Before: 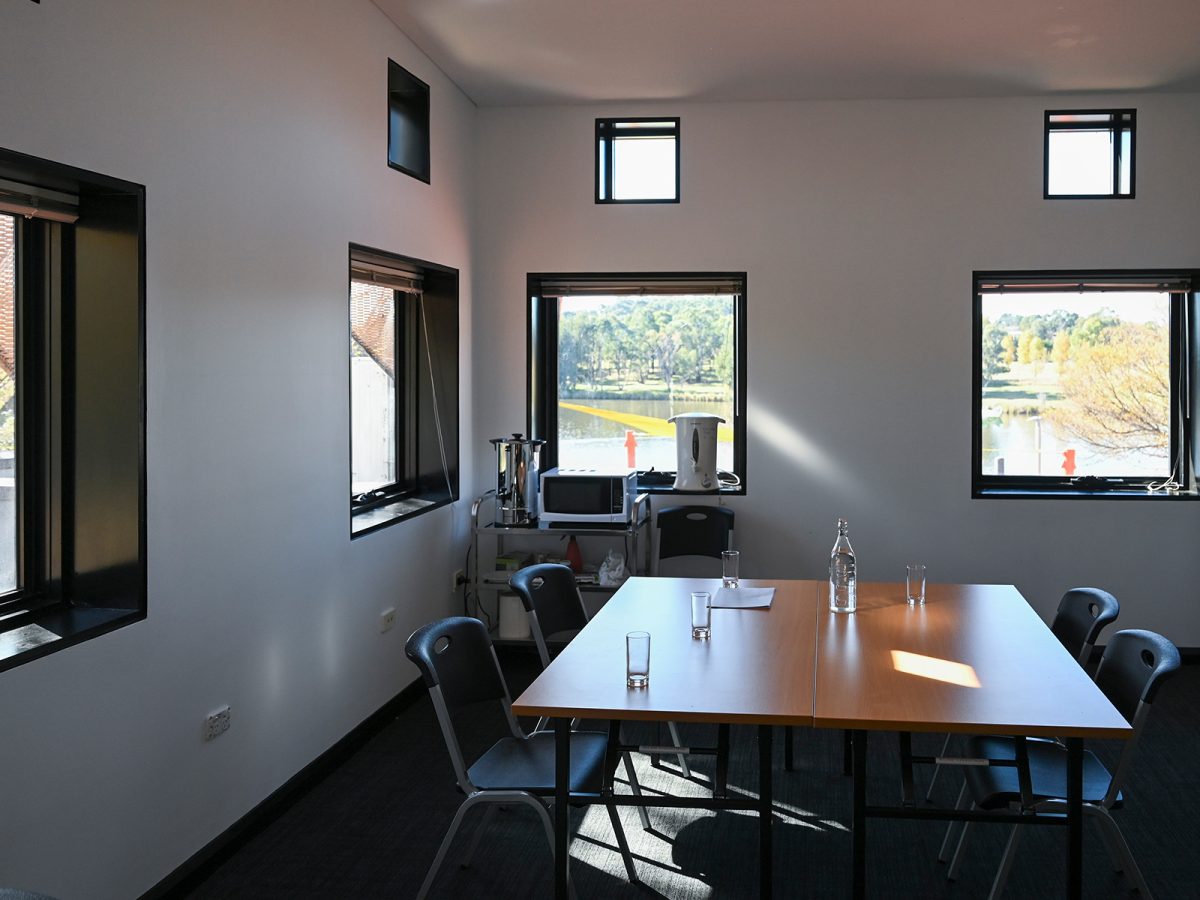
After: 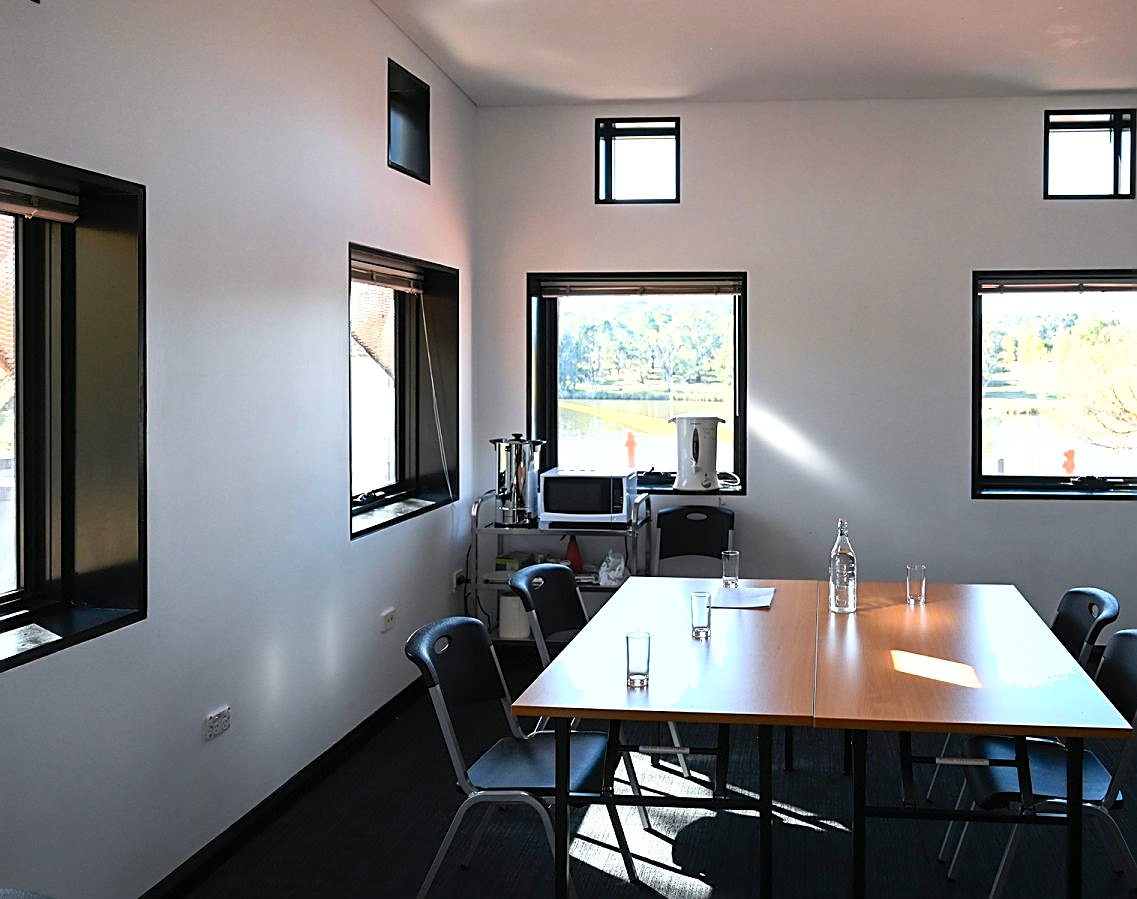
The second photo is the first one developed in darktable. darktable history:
contrast brightness saturation: contrast 0.242, brightness 0.093
tone equalizer: -8 EV -0.772 EV, -7 EV -0.715 EV, -6 EV -0.568 EV, -5 EV -0.406 EV, -3 EV 0.399 EV, -2 EV 0.6 EV, -1 EV 0.675 EV, +0 EV 0.769 EV, mask exposure compensation -0.493 EV
shadows and highlights: shadows color adjustment 98.01%, highlights color adjustment 58.96%
crop and rotate: right 5.201%
sharpen: amount 0.497
